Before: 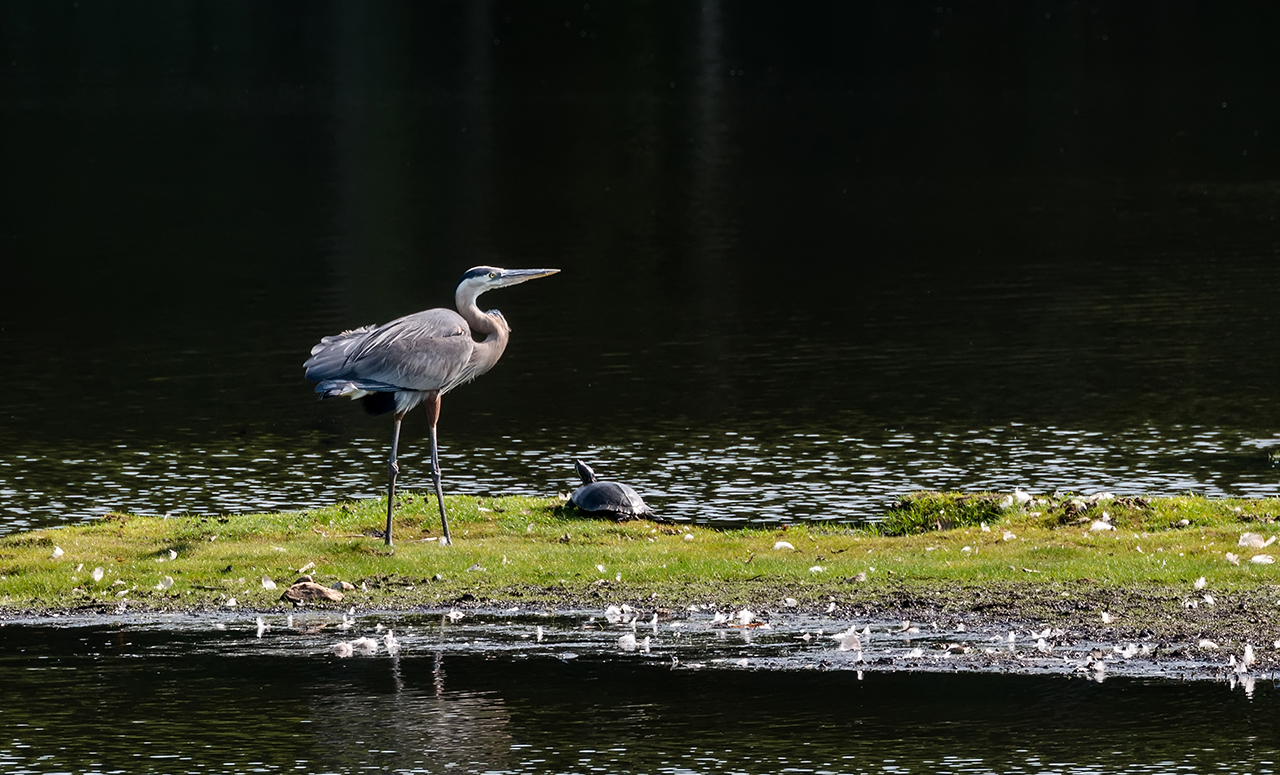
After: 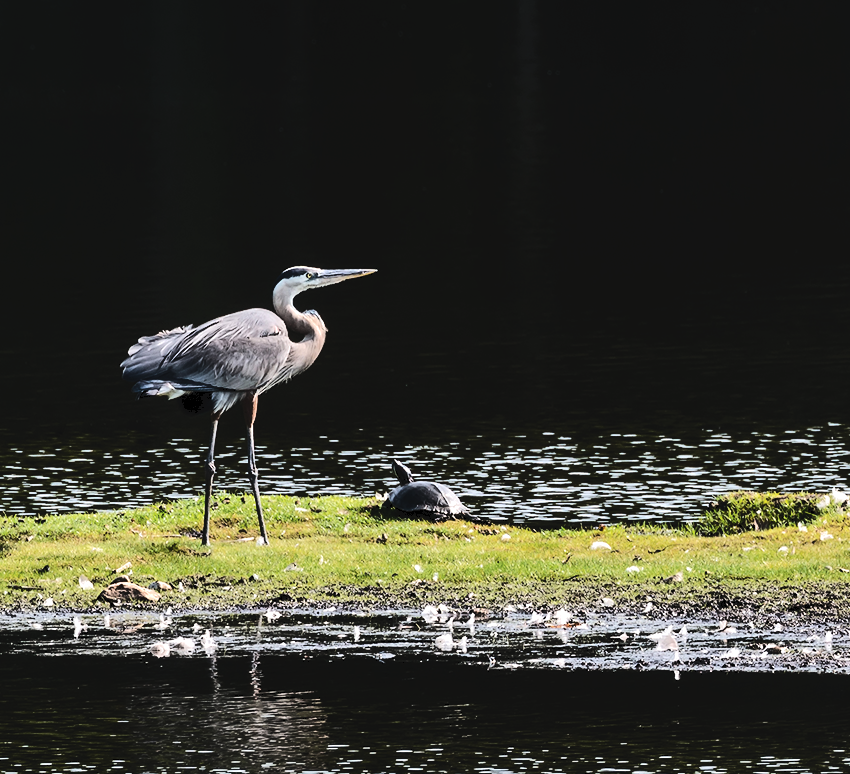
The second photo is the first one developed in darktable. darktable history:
crop and rotate: left 14.329%, right 19.225%
levels: levels [0.182, 0.542, 0.902]
tone curve: curves: ch0 [(0, 0) (0.003, 0.219) (0.011, 0.219) (0.025, 0.223) (0.044, 0.226) (0.069, 0.232) (0.1, 0.24) (0.136, 0.245) (0.177, 0.257) (0.224, 0.281) (0.277, 0.324) (0.335, 0.392) (0.399, 0.484) (0.468, 0.585) (0.543, 0.672) (0.623, 0.741) (0.709, 0.788) (0.801, 0.835) (0.898, 0.878) (1, 1)], color space Lab, independent channels, preserve colors none
